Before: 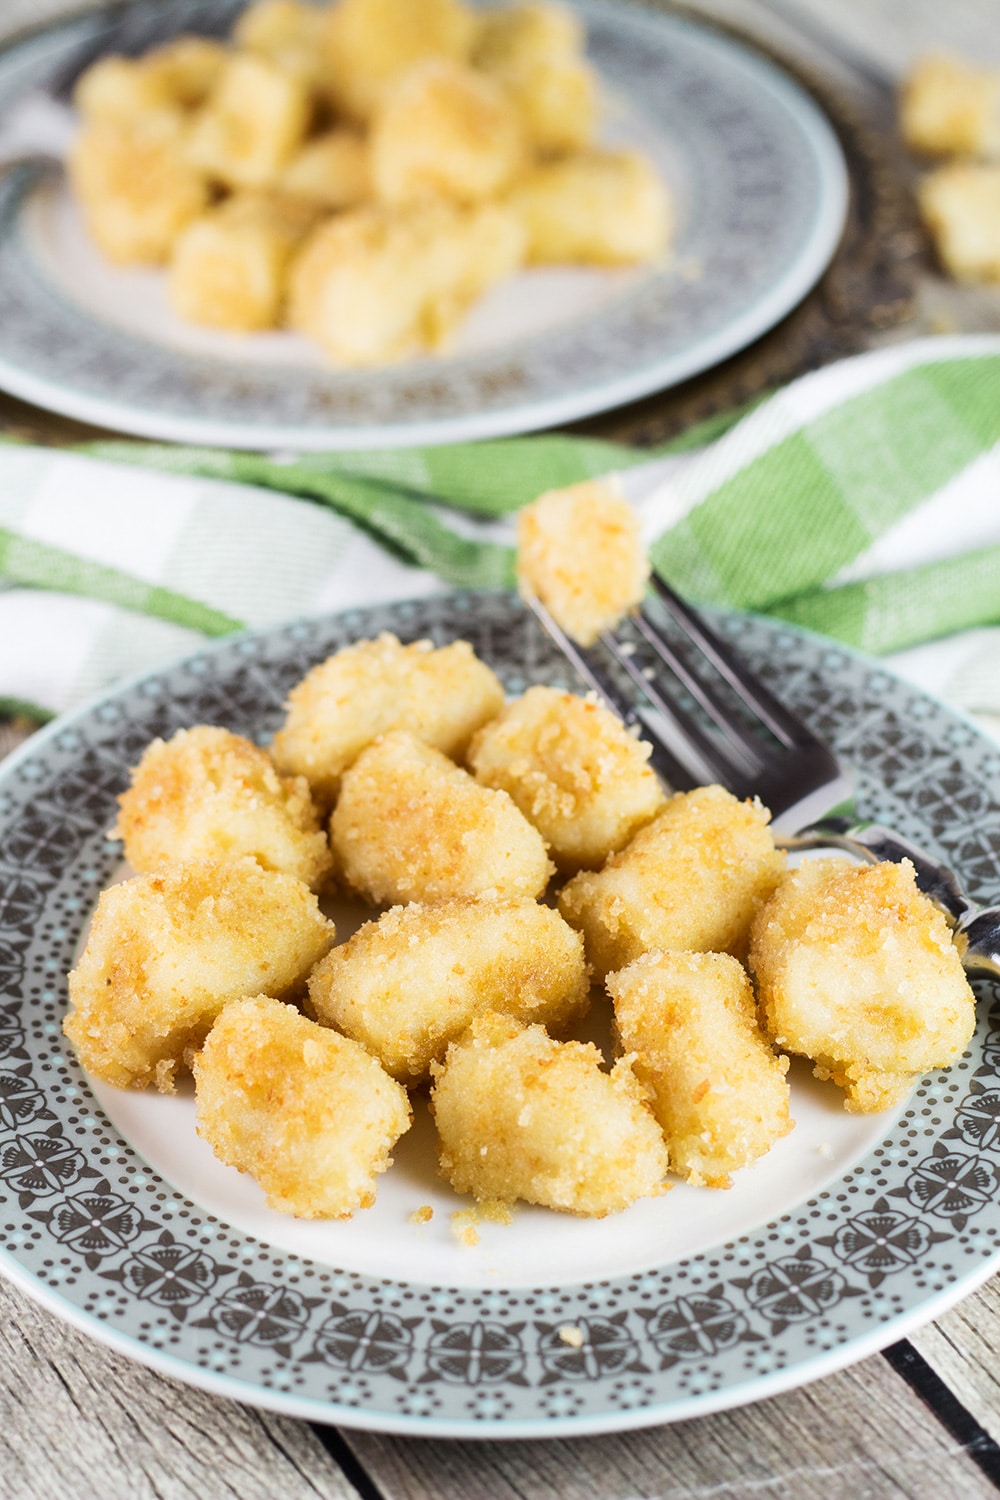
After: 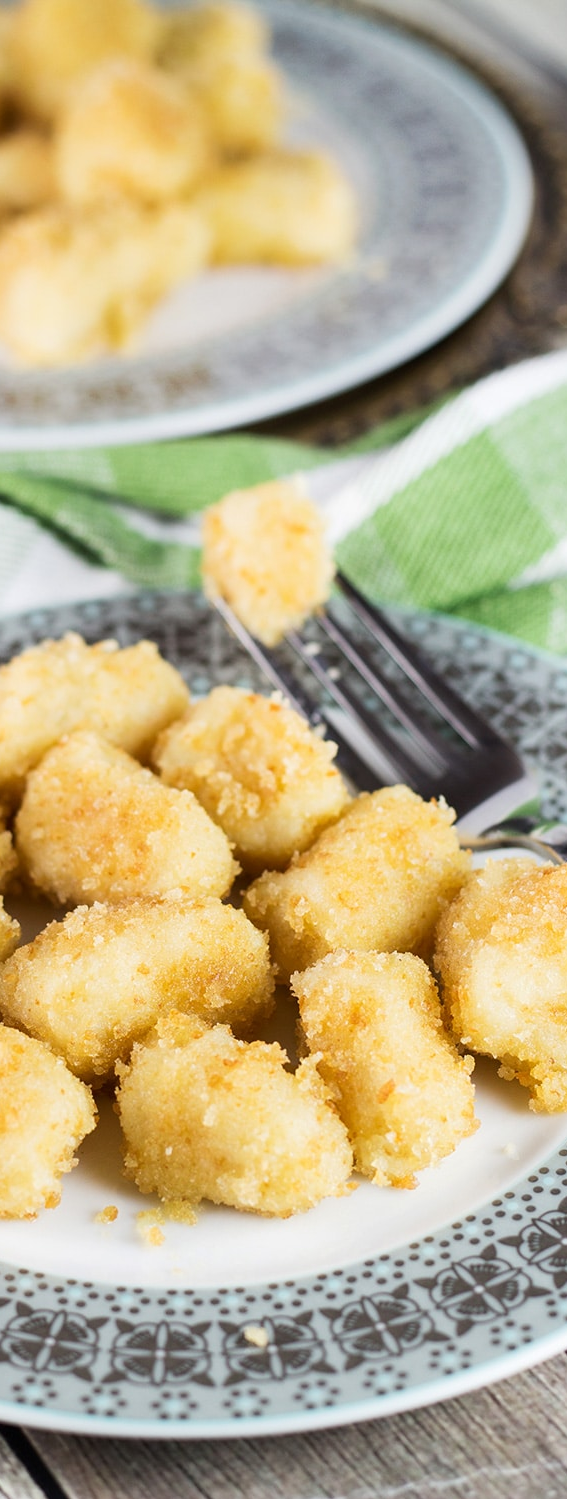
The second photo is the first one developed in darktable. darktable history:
crop: left 31.538%, top 0.021%, right 11.69%
